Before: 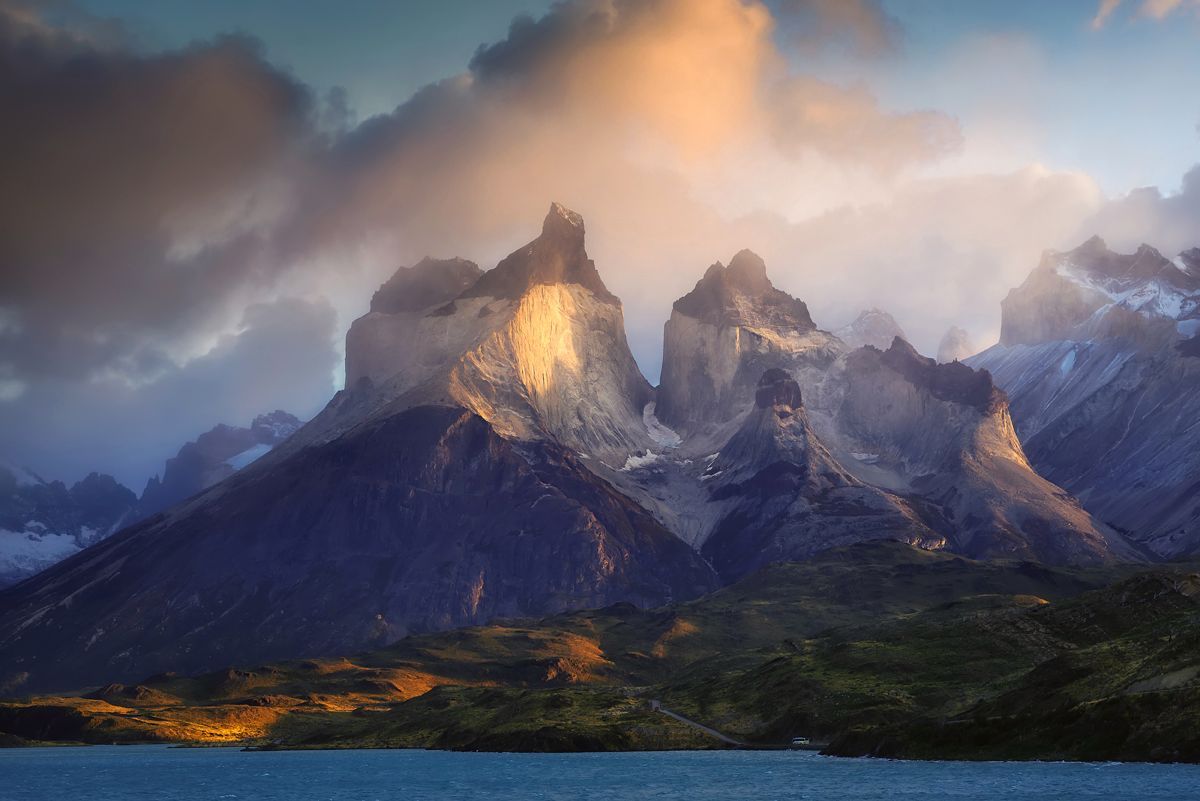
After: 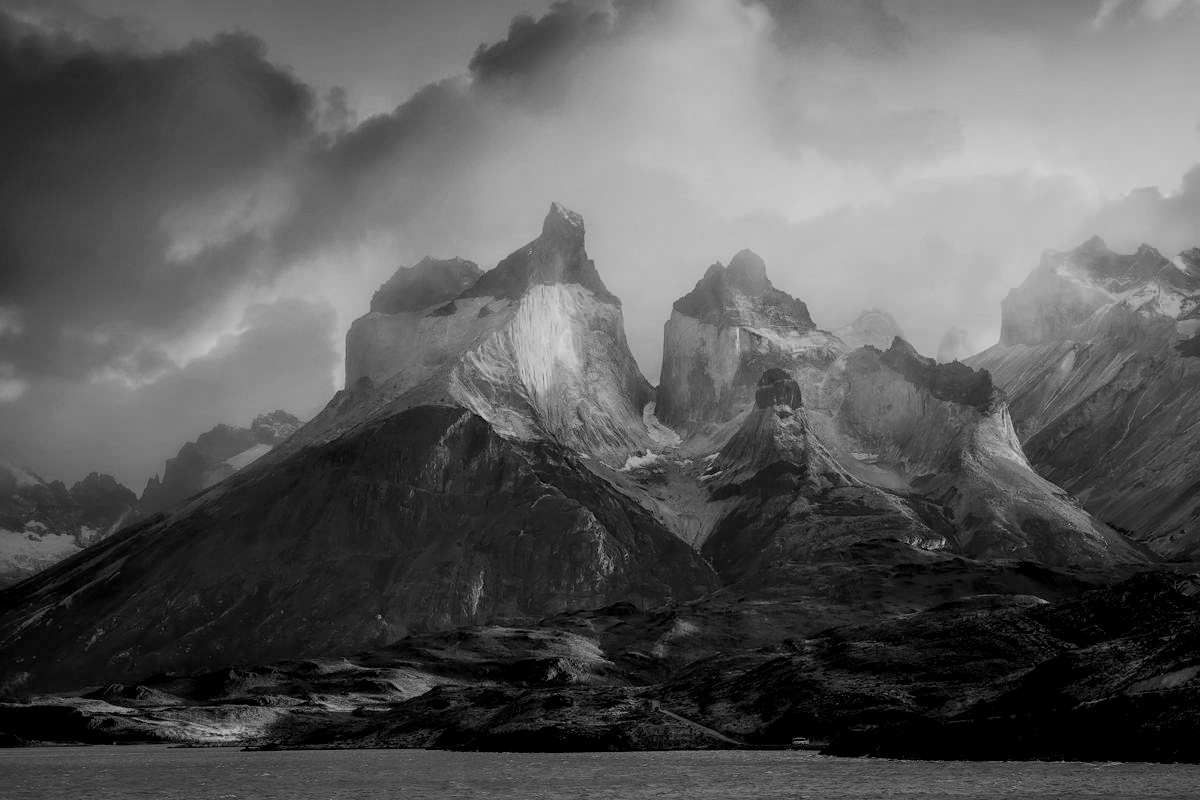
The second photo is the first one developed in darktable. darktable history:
filmic rgb: black relative exposure -7.15 EV, white relative exposure 5.36 EV, hardness 3.02
exposure: exposure 0.014 EV, compensate highlight preservation false
local contrast: highlights 99%, shadows 86%, detail 160%, midtone range 0.2
monochrome: on, module defaults
crop: bottom 0.071%
